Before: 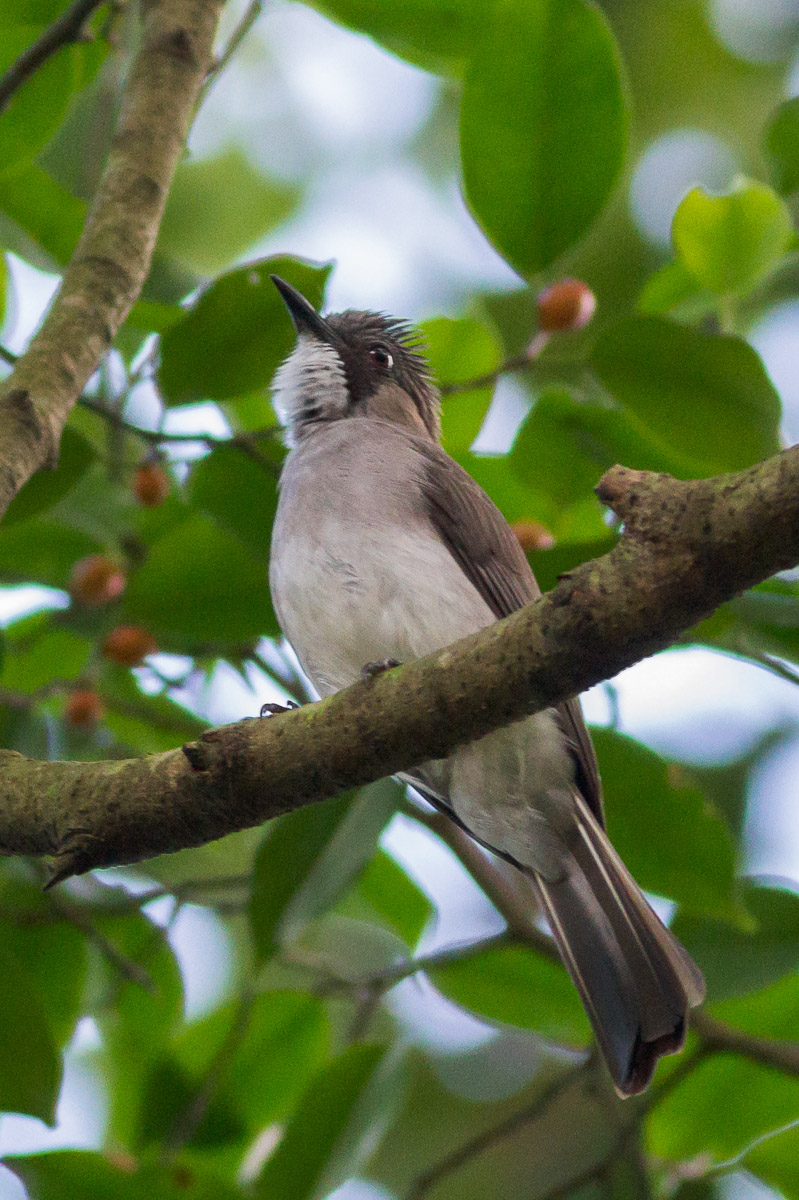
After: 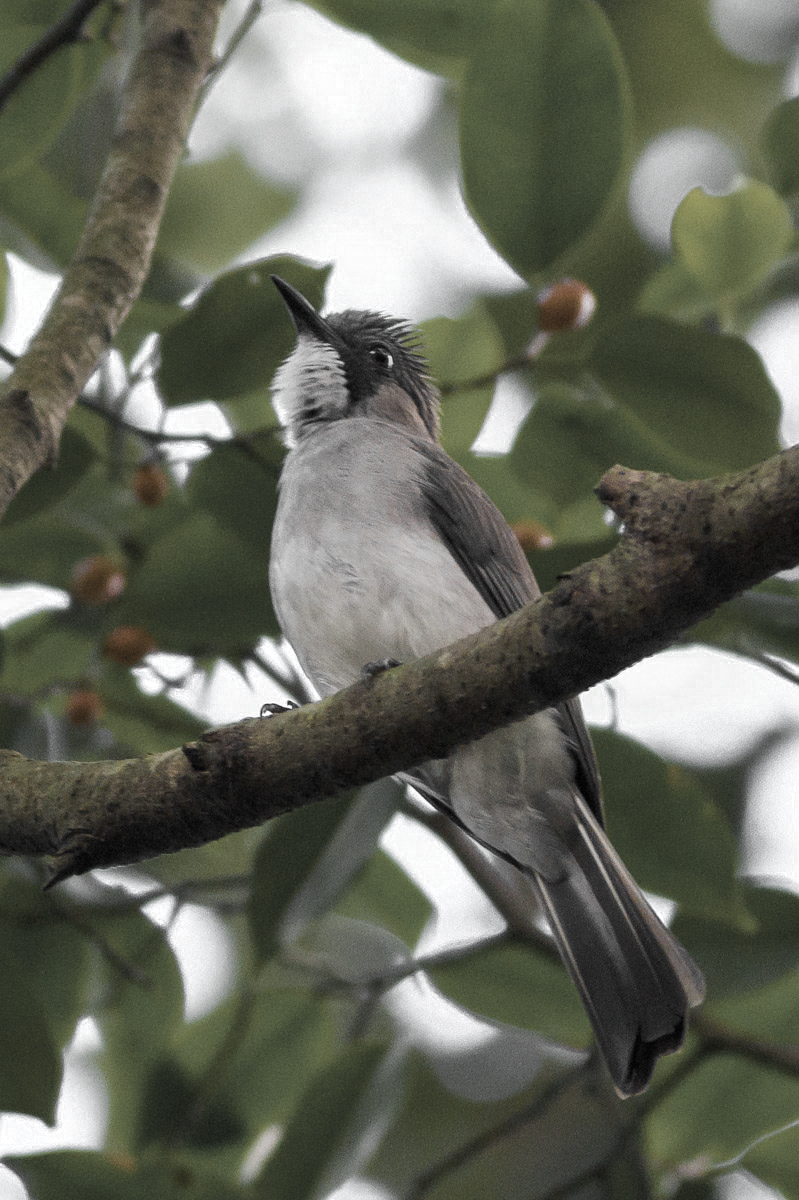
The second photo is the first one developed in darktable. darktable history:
color balance rgb: shadows lift › luminance -22.066%, shadows lift › chroma 6.566%, shadows lift › hue 269.07°, perceptual saturation grading › global saturation 36.804%, perceptual saturation grading › shadows 35.059%
color correction: highlights b* -0.015, saturation 0.837
color zones: curves: ch0 [(0, 0.613) (0.01, 0.613) (0.245, 0.448) (0.498, 0.529) (0.642, 0.665) (0.879, 0.777) (0.99, 0.613)]; ch1 [(0, 0.035) (0.121, 0.189) (0.259, 0.197) (0.415, 0.061) (0.589, 0.022) (0.732, 0.022) (0.857, 0.026) (0.991, 0.053)]
